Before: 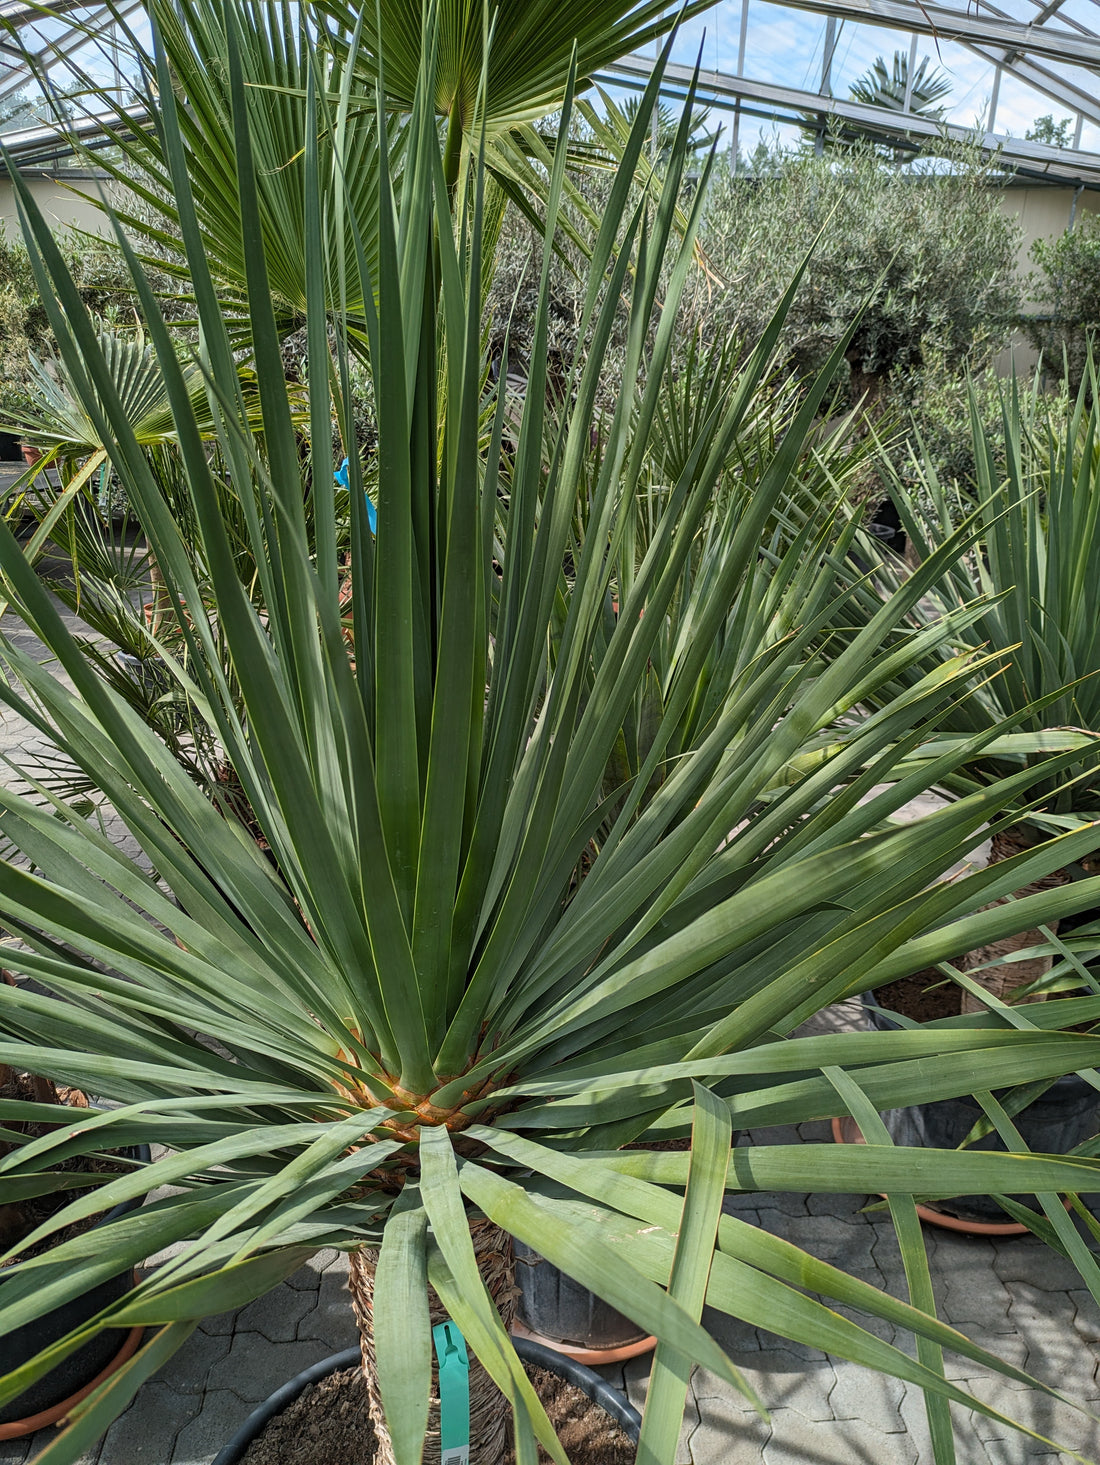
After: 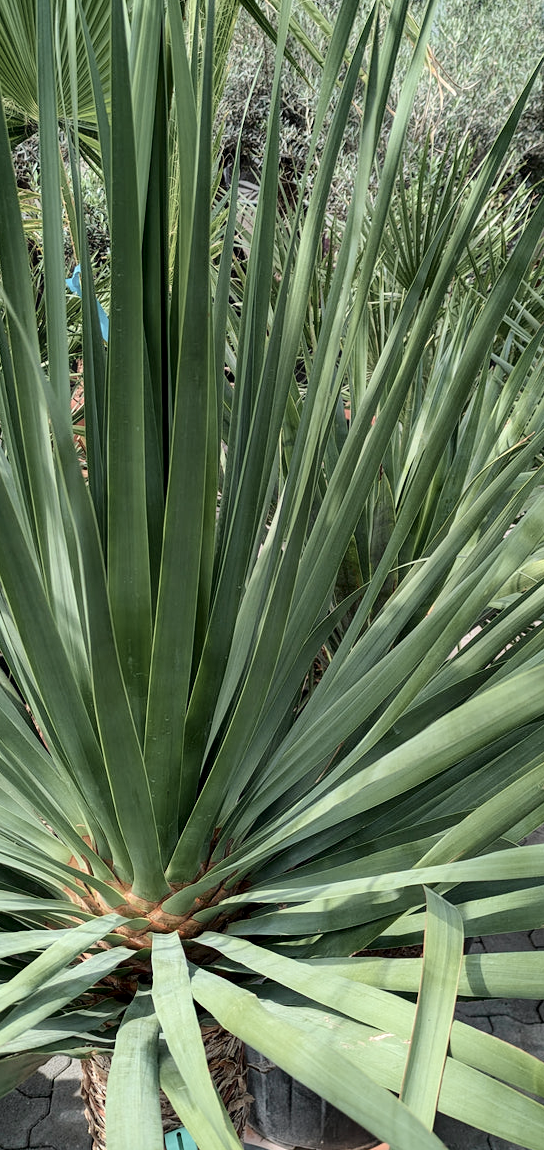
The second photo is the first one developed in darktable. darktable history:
color correction: saturation 0.57
contrast equalizer: y [[0.579, 0.58, 0.505, 0.5, 0.5, 0.5], [0.5 ×6], [0.5 ×6], [0 ×6], [0 ×6]]
tone curve: curves: ch0 [(0, 0) (0.051, 0.047) (0.102, 0.099) (0.228, 0.275) (0.432, 0.535) (0.695, 0.778) (0.908, 0.946) (1, 1)]; ch1 [(0, 0) (0.339, 0.298) (0.402, 0.363) (0.453, 0.413) (0.485, 0.469) (0.494, 0.493) (0.504, 0.501) (0.525, 0.534) (0.563, 0.595) (0.597, 0.638) (1, 1)]; ch2 [(0, 0) (0.48, 0.48) (0.504, 0.5) (0.539, 0.554) (0.59, 0.63) (0.642, 0.684) (0.824, 0.815) (1, 1)], color space Lab, independent channels, preserve colors none
crop and rotate: angle 0.02°, left 24.353%, top 13.219%, right 26.156%, bottom 8.224%
